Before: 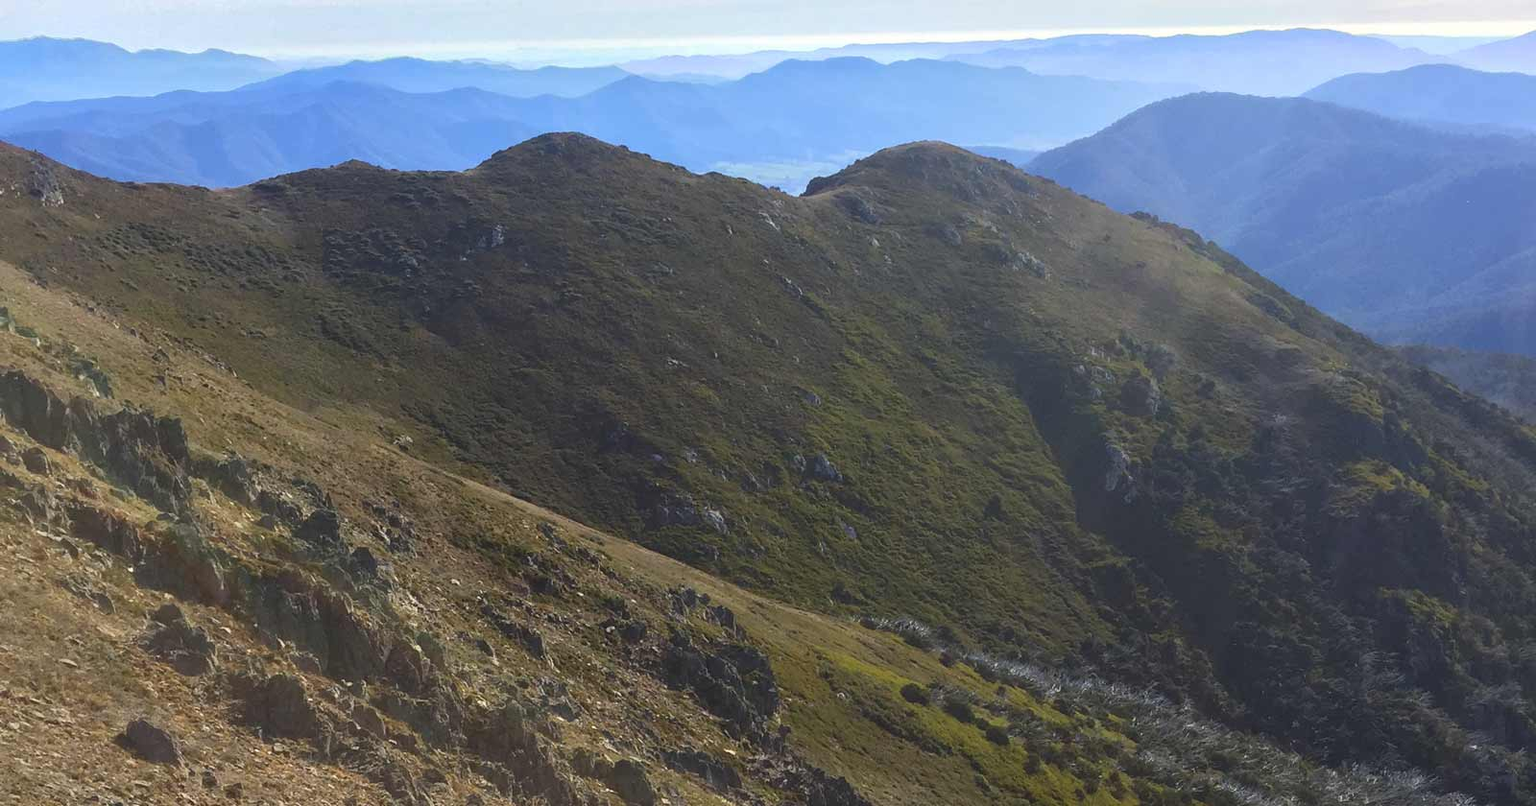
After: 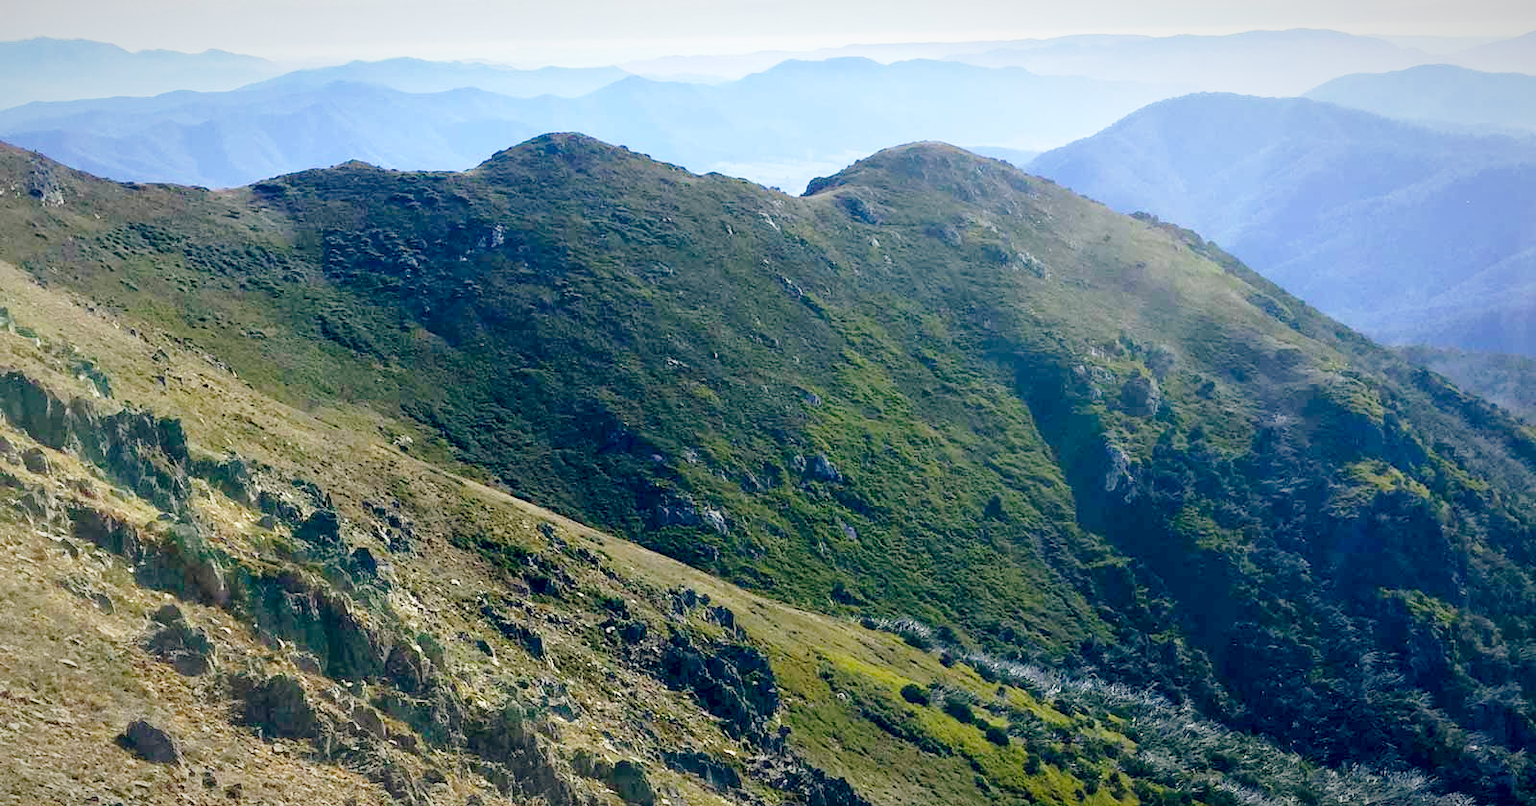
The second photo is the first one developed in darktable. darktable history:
base curve: curves: ch0 [(0, 0) (0.028, 0.03) (0.121, 0.232) (0.46, 0.748) (0.859, 0.968) (1, 1)], preserve colors none
white balance: red 0.925, blue 1.046
vignetting: fall-off start 80.87%, fall-off radius 61.59%, brightness -0.384, saturation 0.007, center (0, 0.007), automatic ratio true, width/height ratio 1.418
exposure: black level correction 0.002, exposure 0.15 EV, compensate highlight preservation false
color balance: lift [0.975, 0.993, 1, 1.015], gamma [1.1, 1, 1, 0.945], gain [1, 1.04, 1, 0.95]
